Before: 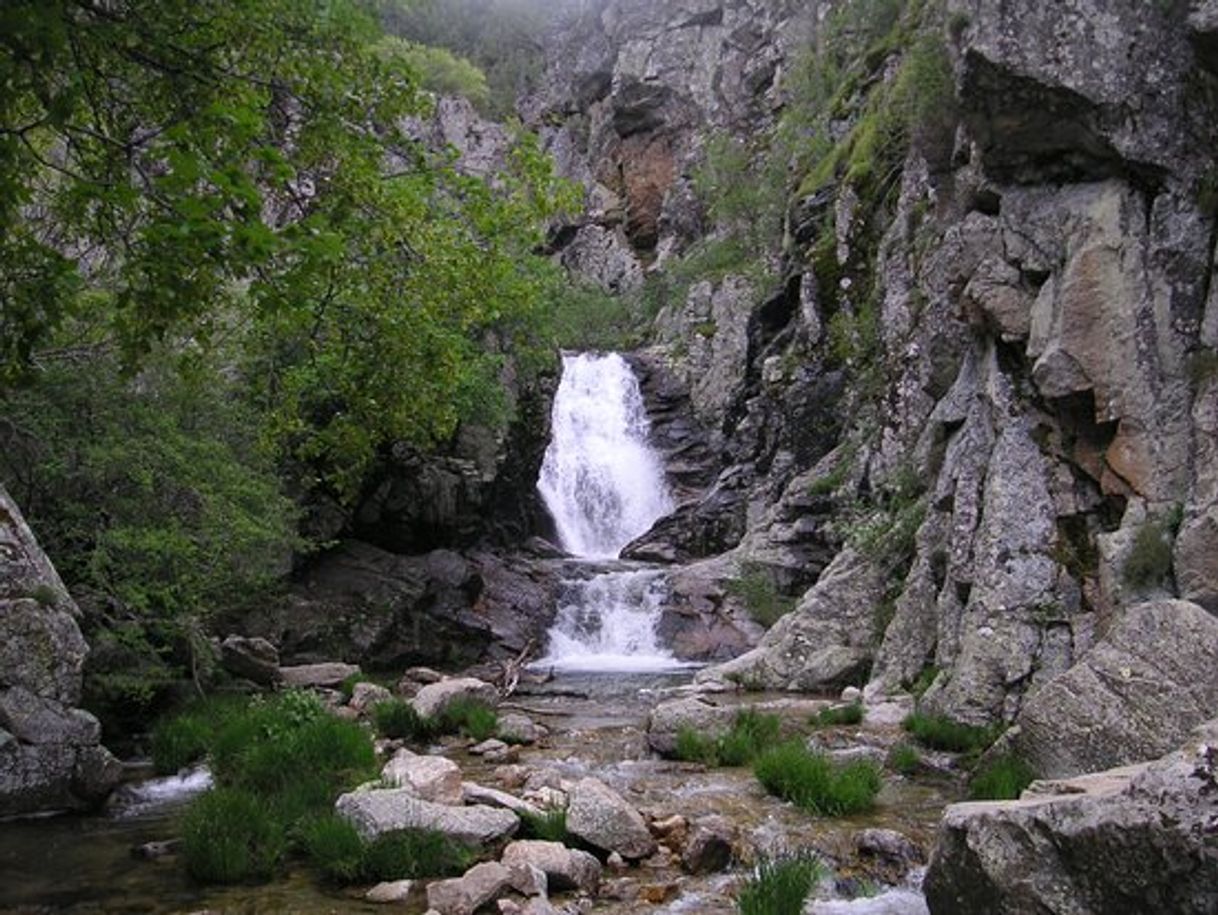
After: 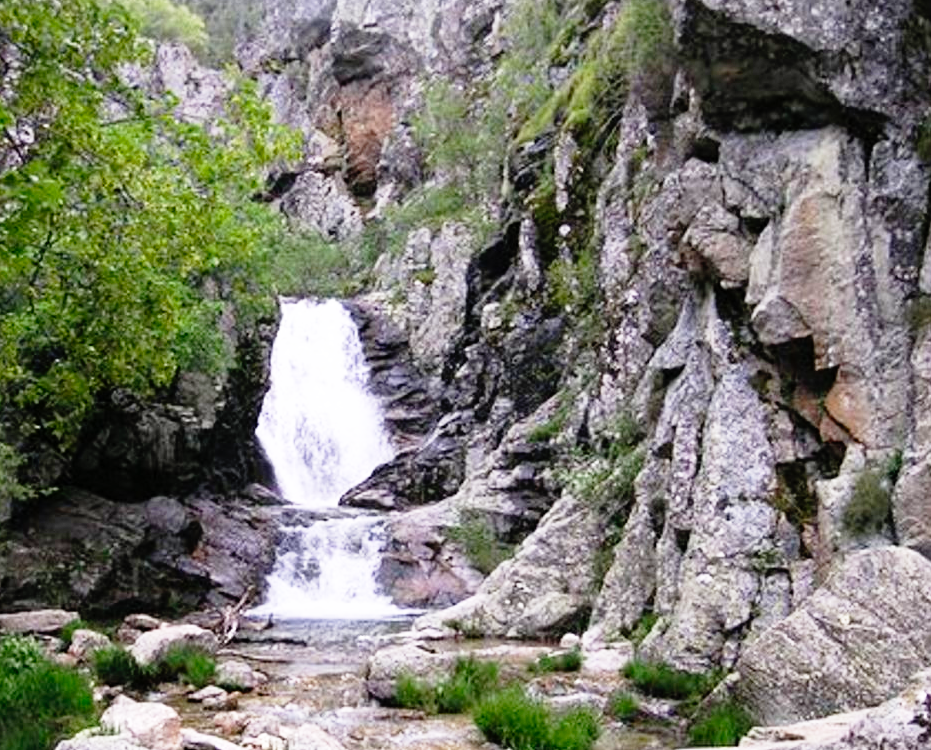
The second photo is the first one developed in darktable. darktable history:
base curve: curves: ch0 [(0, 0) (0.012, 0.01) (0.073, 0.168) (0.31, 0.711) (0.645, 0.957) (1, 1)], preserve colors none
crop: left 23.095%, top 5.827%, bottom 11.854%
